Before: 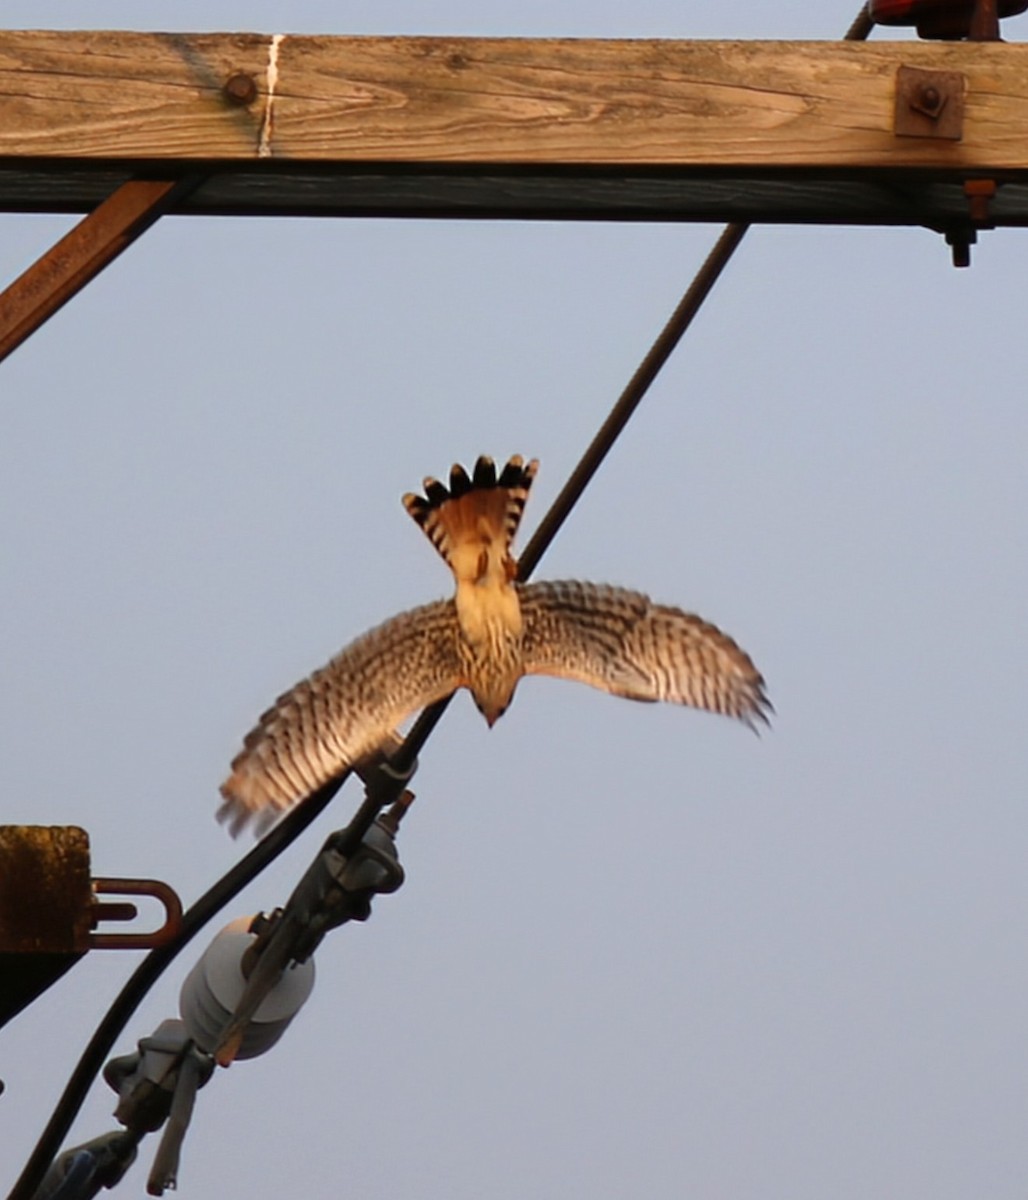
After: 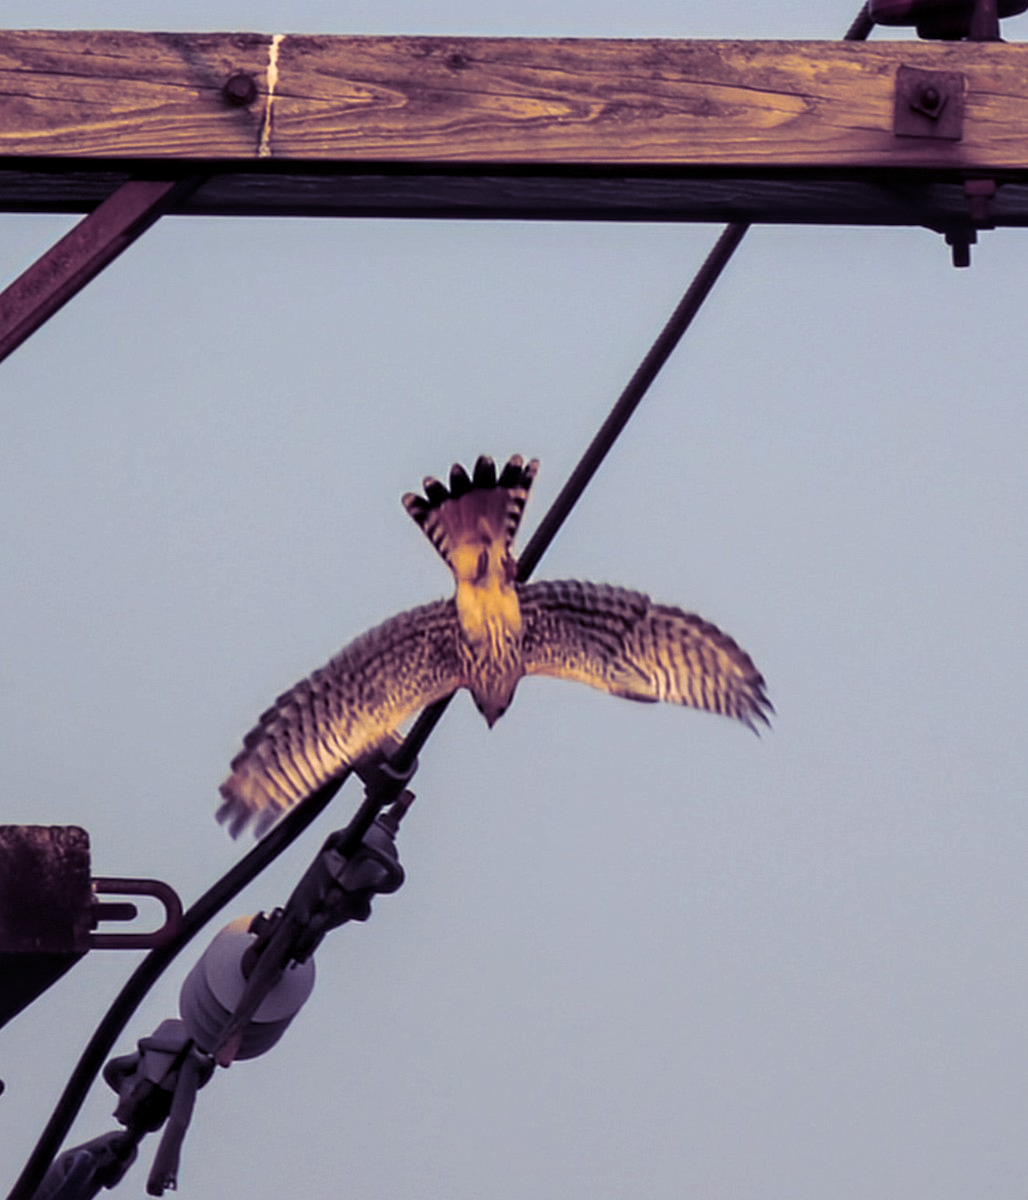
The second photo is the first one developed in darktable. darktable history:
local contrast: detail 130%
split-toning: shadows › hue 255.6°, shadows › saturation 0.66, highlights › hue 43.2°, highlights › saturation 0.68, balance -50.1
